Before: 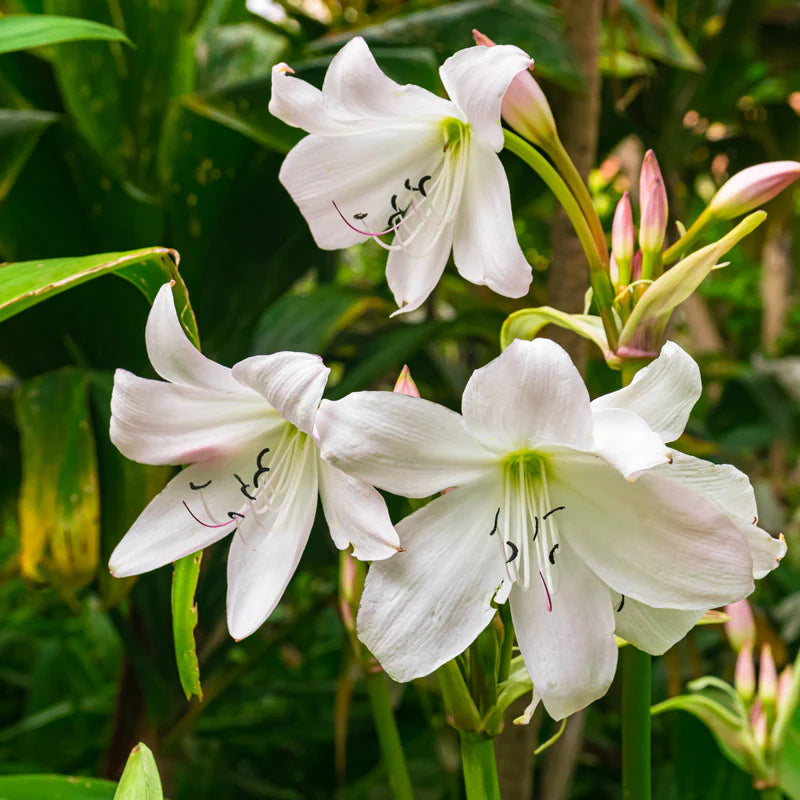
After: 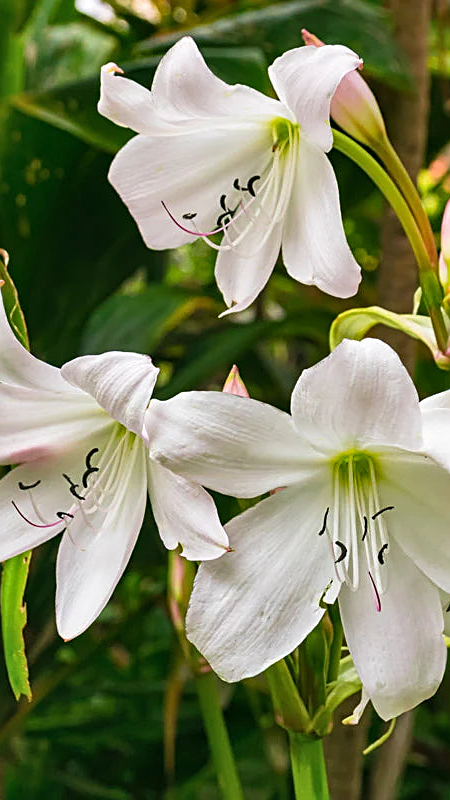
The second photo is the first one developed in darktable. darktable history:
white balance: emerald 1
shadows and highlights: highlights color adjustment 0%, low approximation 0.01, soften with gaussian
sharpen: on, module defaults
crop: left 21.496%, right 22.254%
